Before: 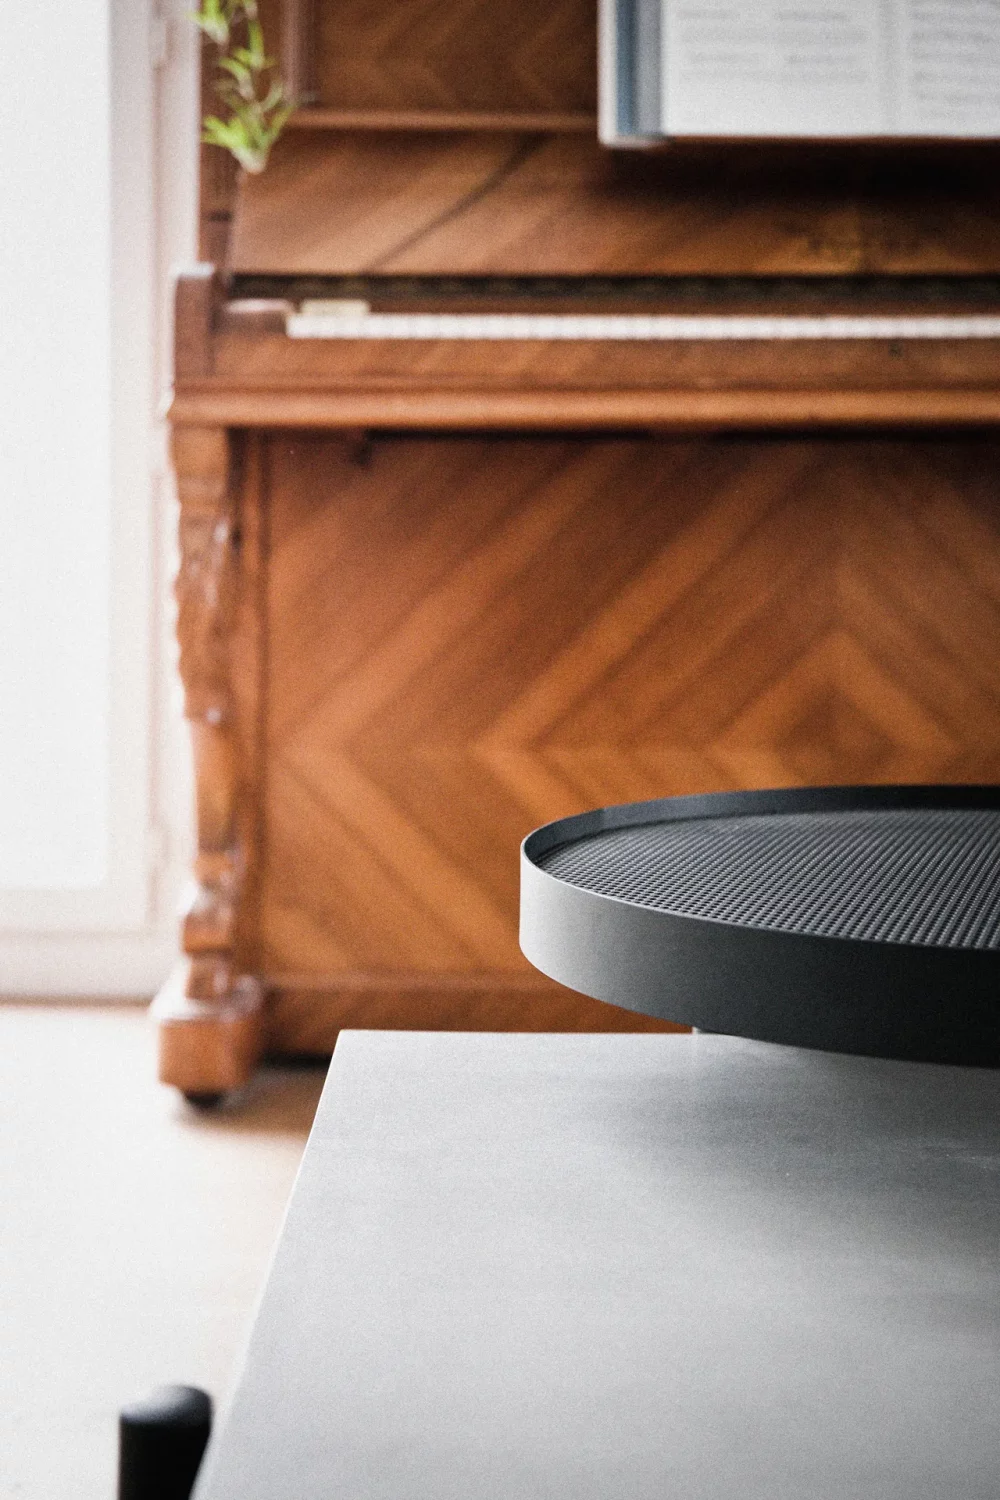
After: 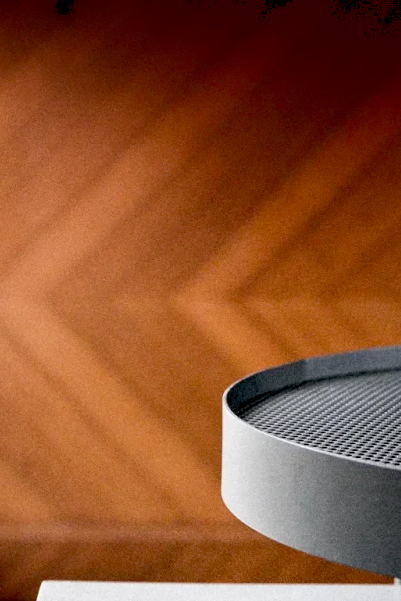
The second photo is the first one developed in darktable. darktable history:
shadows and highlights: shadows -89.04, highlights 90.34, soften with gaussian
exposure: black level correction 0.017, exposure -0.008 EV, compensate highlight preservation false
crop: left 29.892%, top 29.949%, right 29.92%, bottom 29.928%
levels: mode automatic, black 0.02%, levels [0.093, 0.434, 0.988]
